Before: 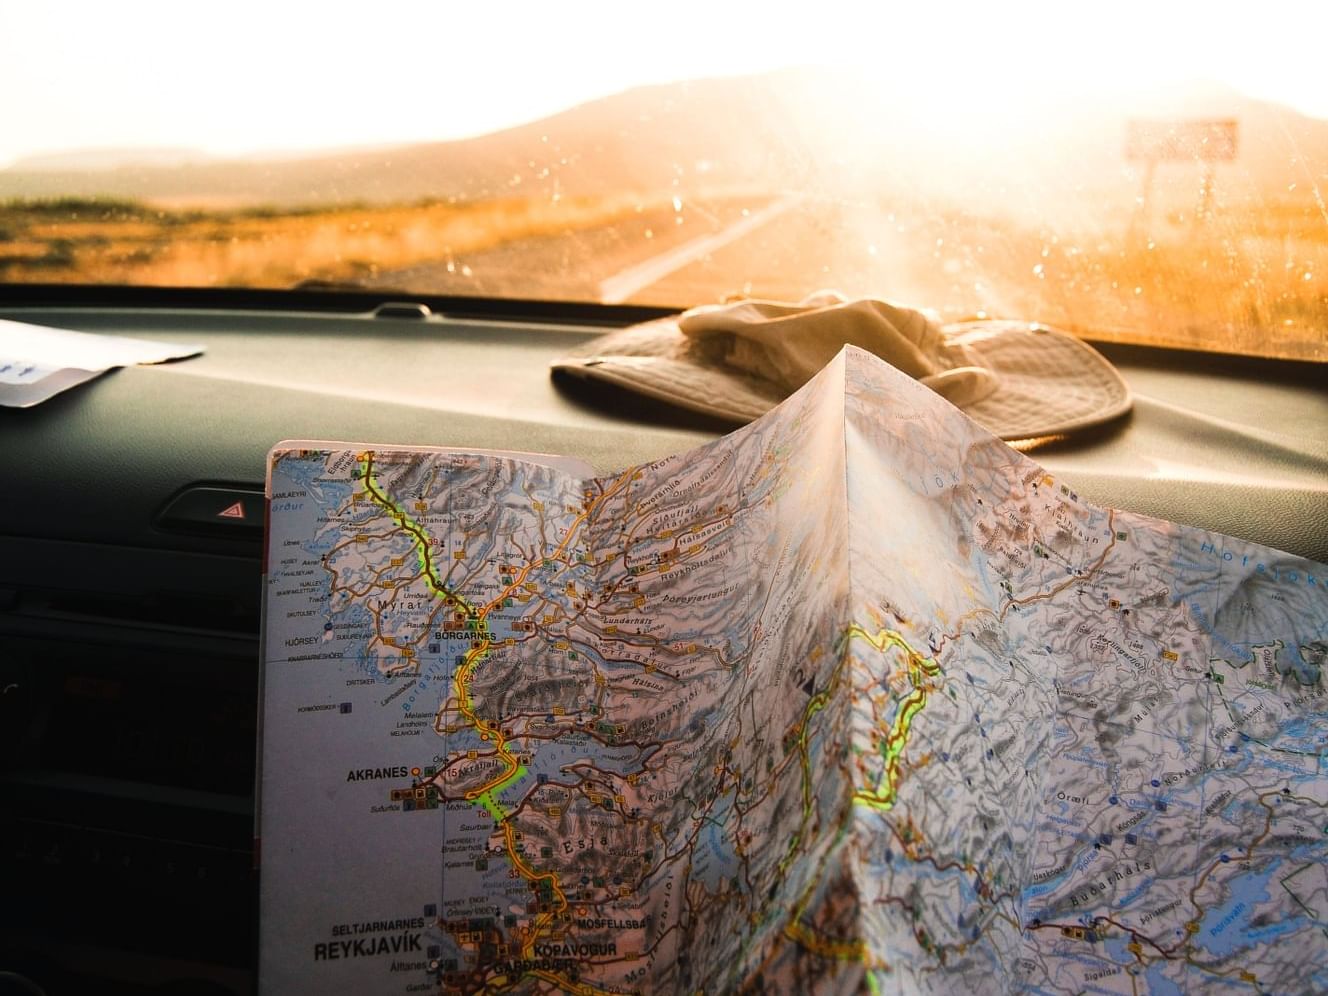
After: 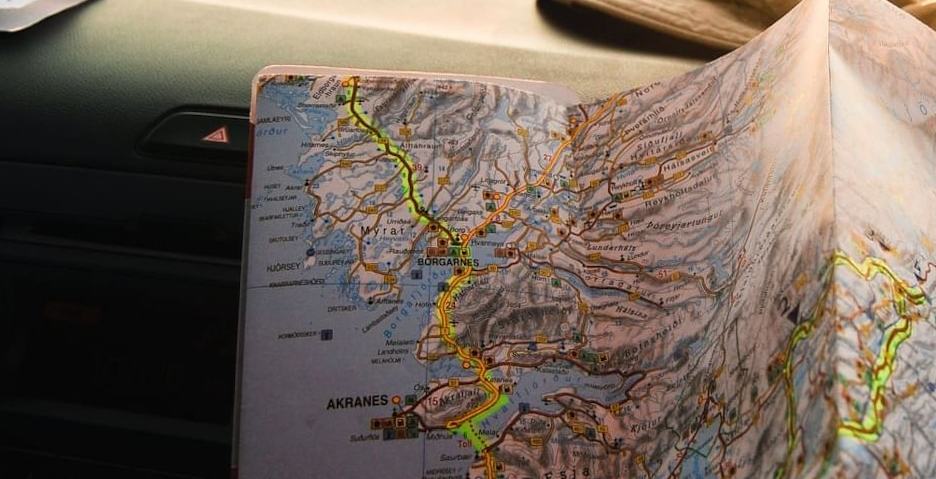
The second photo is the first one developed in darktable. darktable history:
crop: top 36.498%, right 27.964%, bottom 14.995%
rotate and perspective: rotation 0.226°, lens shift (vertical) -0.042, crop left 0.023, crop right 0.982, crop top 0.006, crop bottom 0.994
